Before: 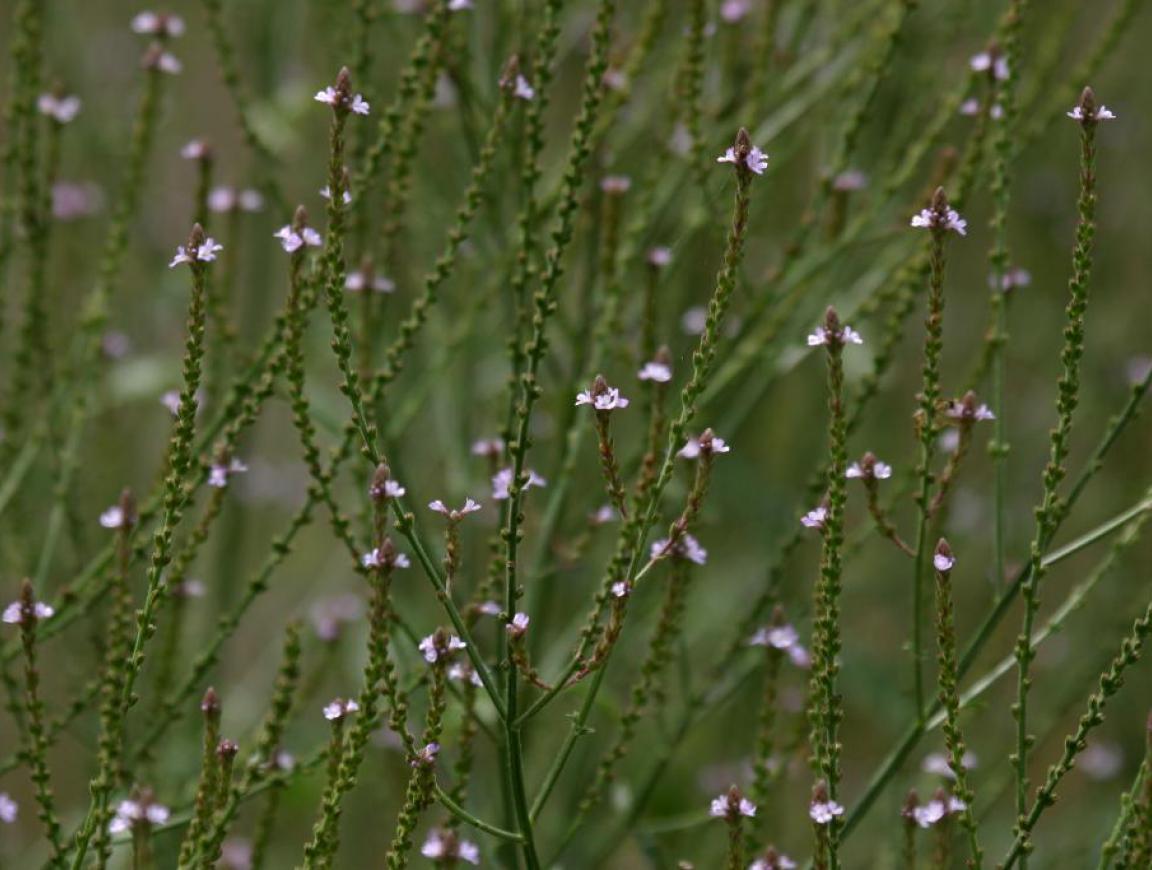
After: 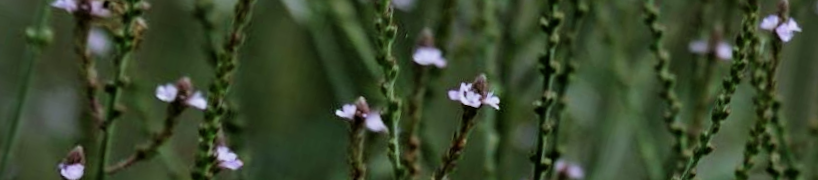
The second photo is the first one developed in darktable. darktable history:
crop and rotate: angle 16.12°, top 30.835%, bottom 35.653%
color calibration: illuminant custom, x 0.368, y 0.373, temperature 4330.32 K
filmic rgb: black relative exposure -5 EV, white relative exposure 3.5 EV, hardness 3.19, contrast 1.2, highlights saturation mix -30%
rotate and perspective: rotation 1.69°, lens shift (vertical) -0.023, lens shift (horizontal) -0.291, crop left 0.025, crop right 0.988, crop top 0.092, crop bottom 0.842
